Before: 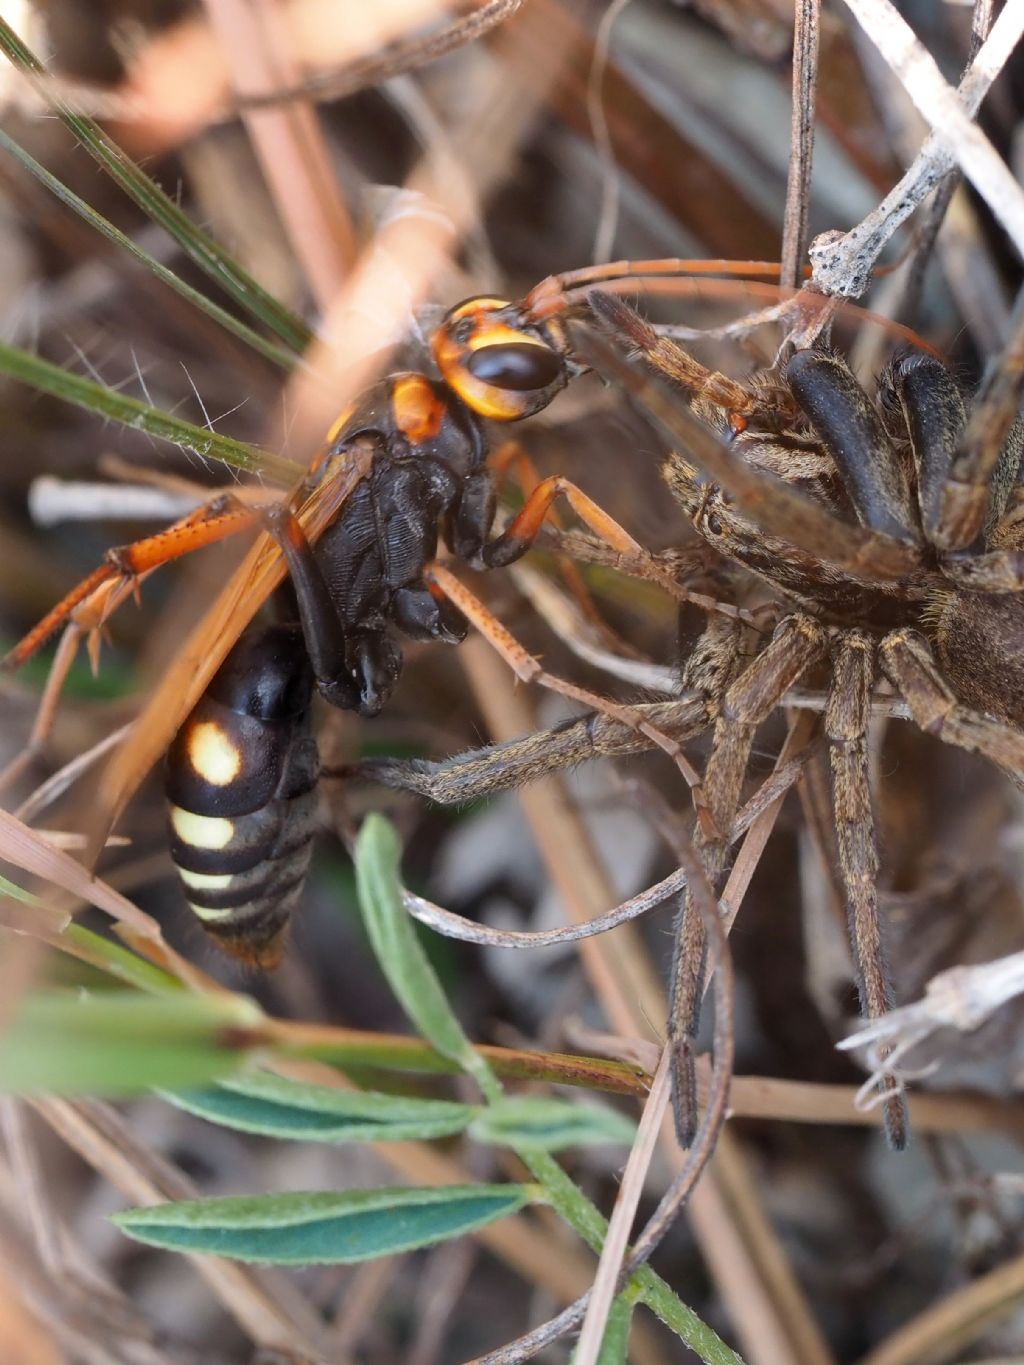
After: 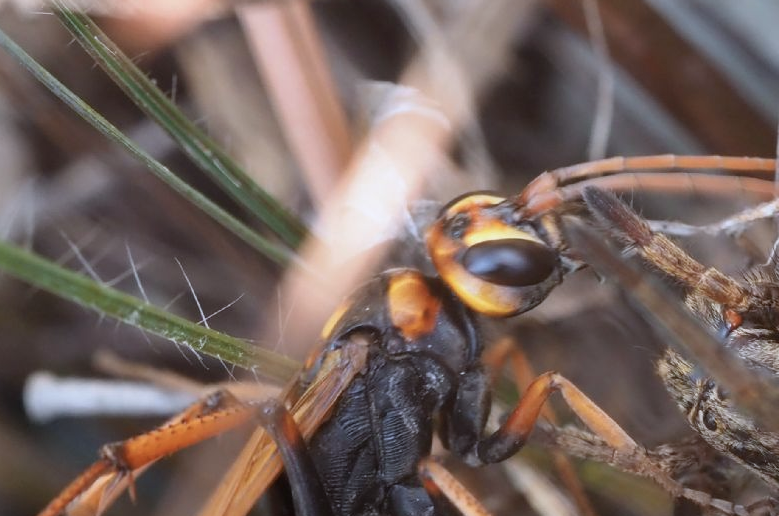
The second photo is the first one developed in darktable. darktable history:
color calibration: x 0.372, y 0.387, temperature 4285.56 K
crop: left 0.569%, top 7.64%, right 23.271%, bottom 54.53%
contrast brightness saturation: saturation -0.162
